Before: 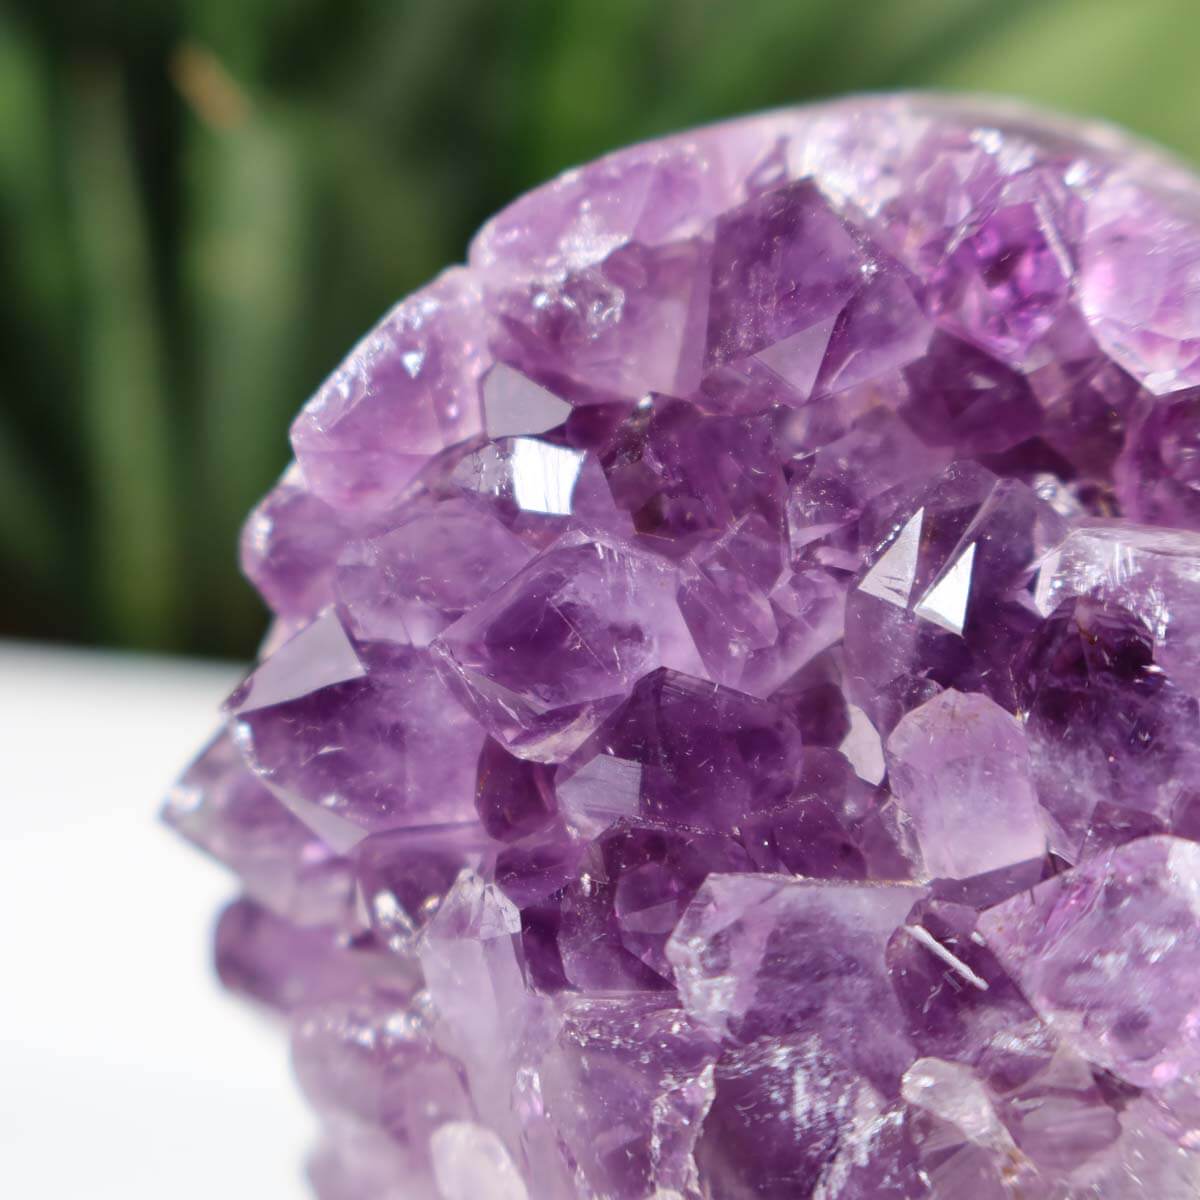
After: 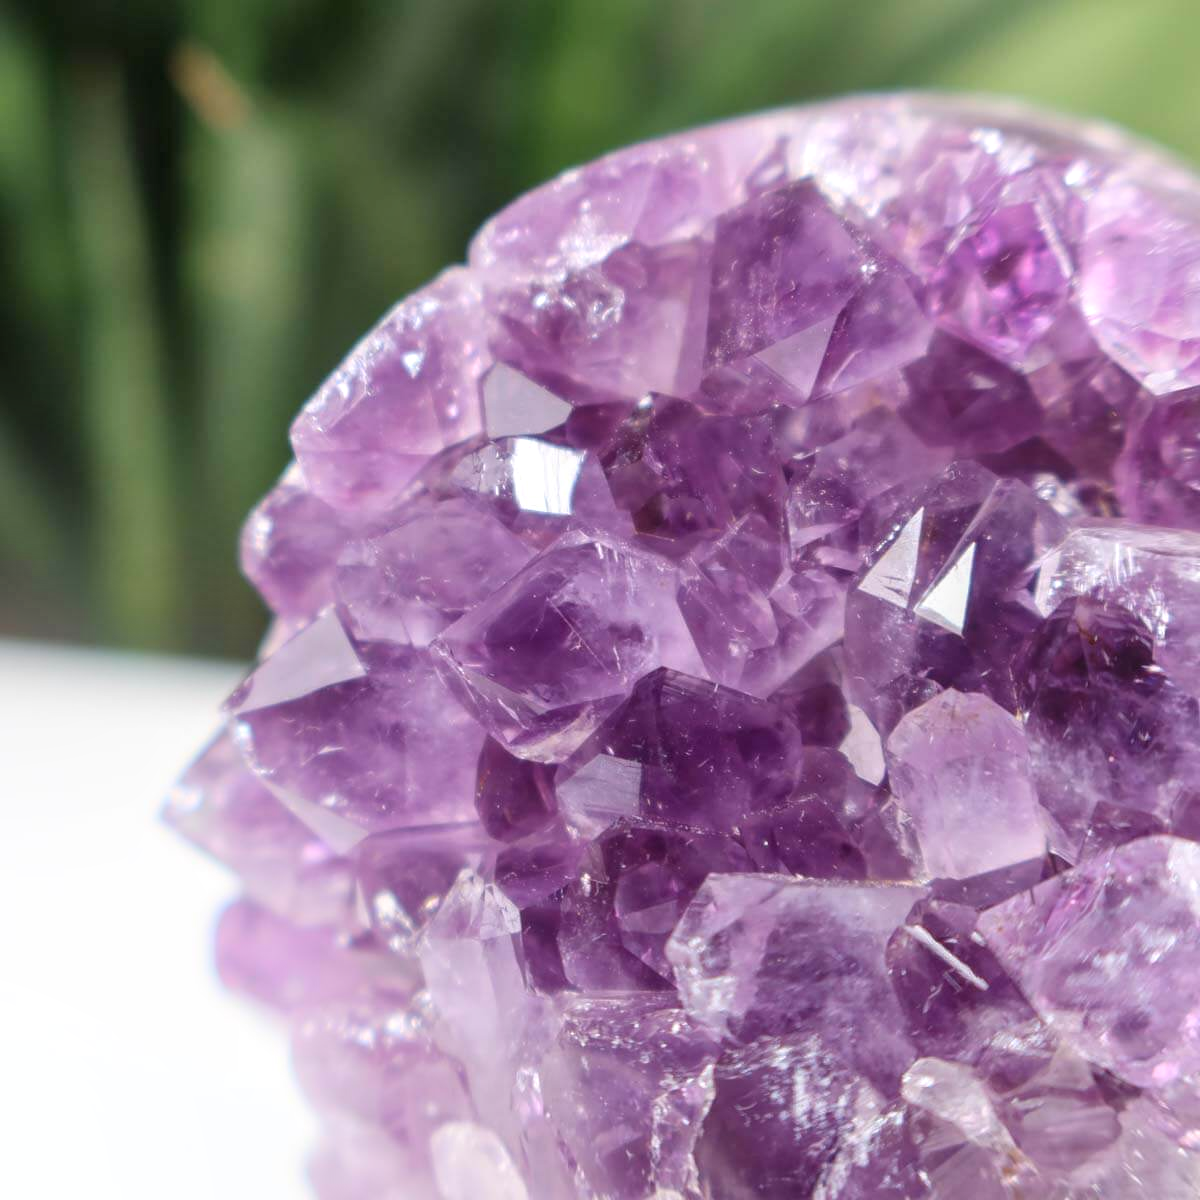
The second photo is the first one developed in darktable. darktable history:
bloom: size 40%
local contrast: on, module defaults
